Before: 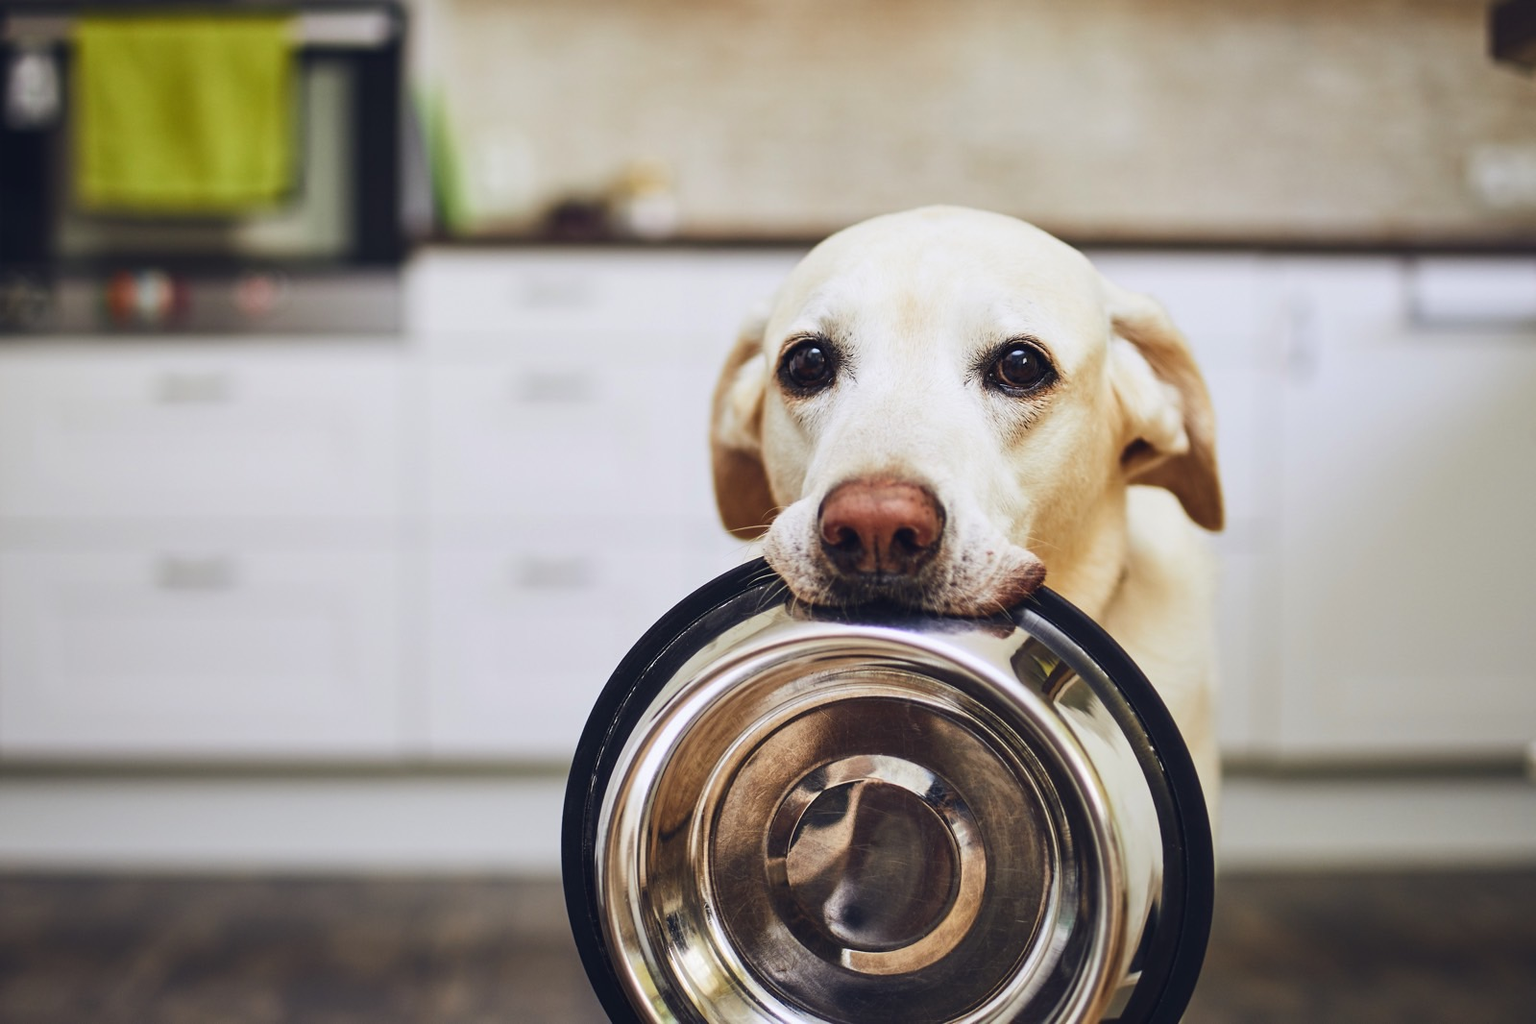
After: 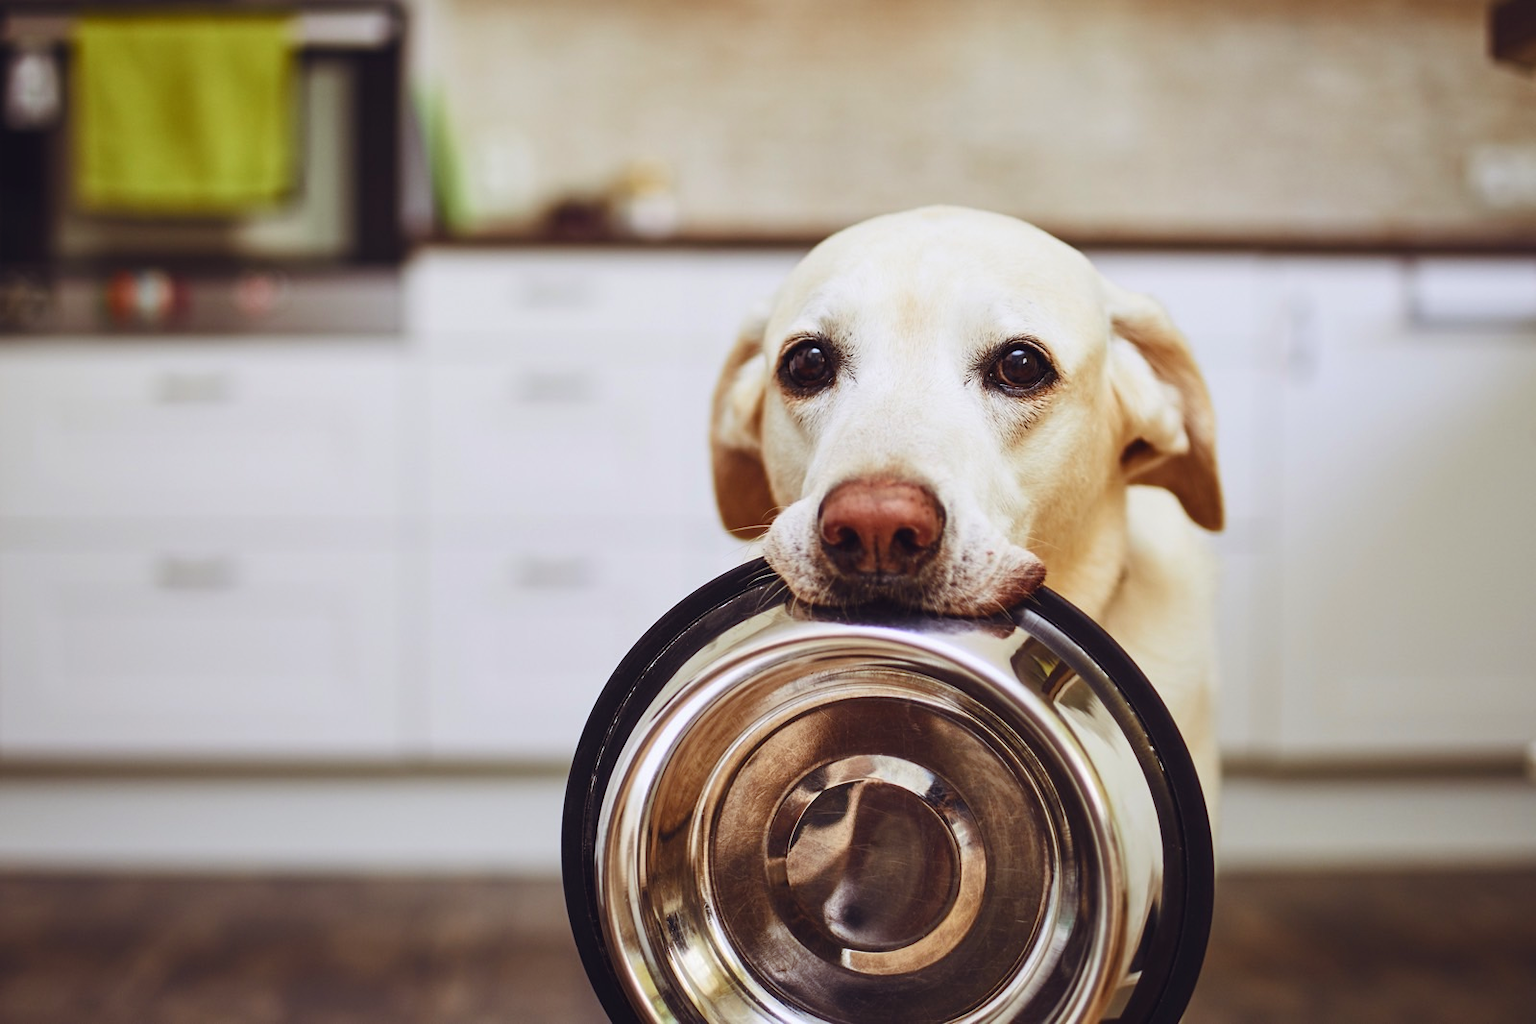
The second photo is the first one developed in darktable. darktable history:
exposure: compensate exposure bias true, compensate highlight preservation false
color balance rgb: shadows lift › chroma 9.599%, shadows lift › hue 44.54°, linear chroma grading › shadows -1.585%, linear chroma grading › highlights -14.419%, linear chroma grading › global chroma -9.946%, linear chroma grading › mid-tones -9.901%, perceptual saturation grading › global saturation 0.238%, global vibrance 41.464%
